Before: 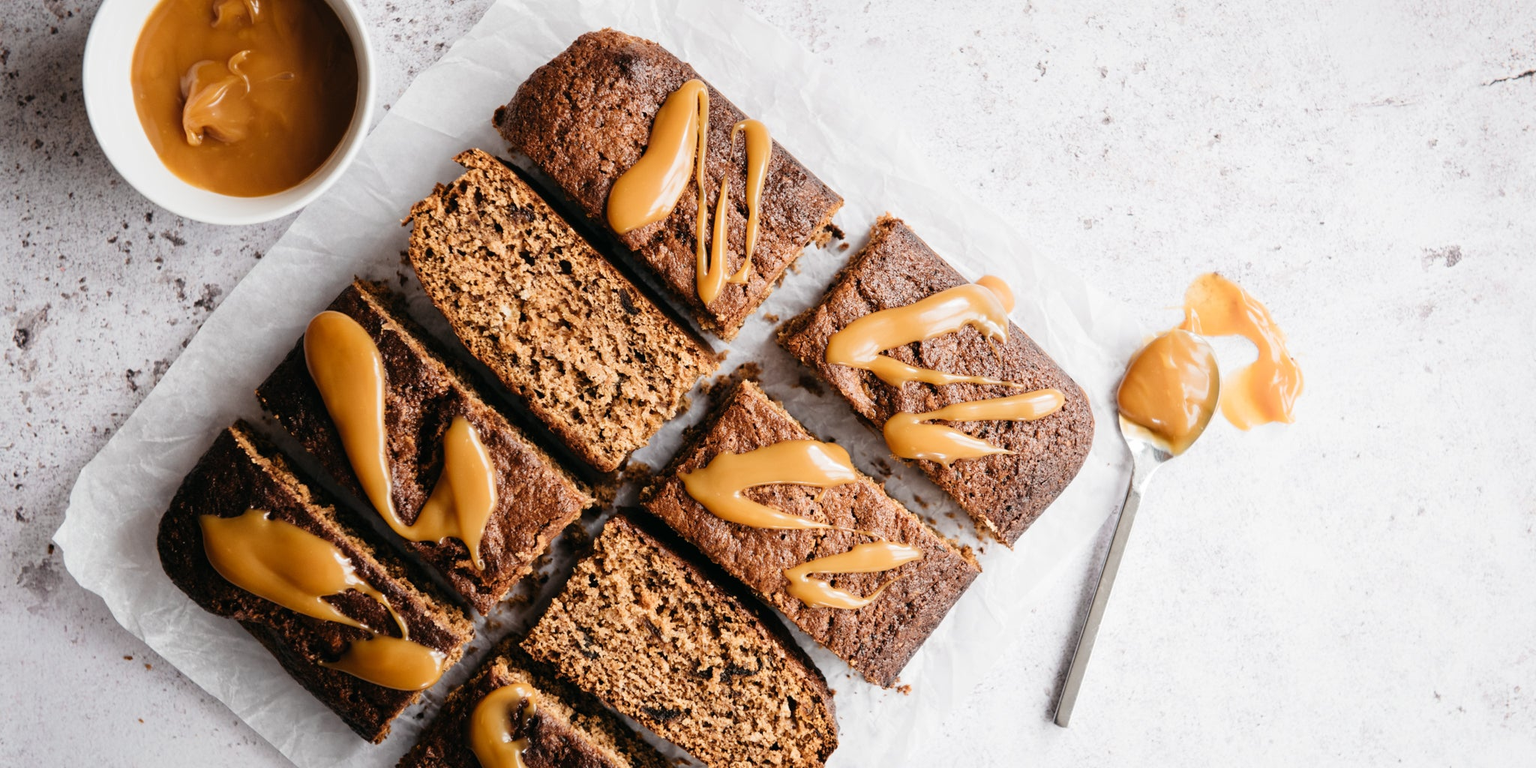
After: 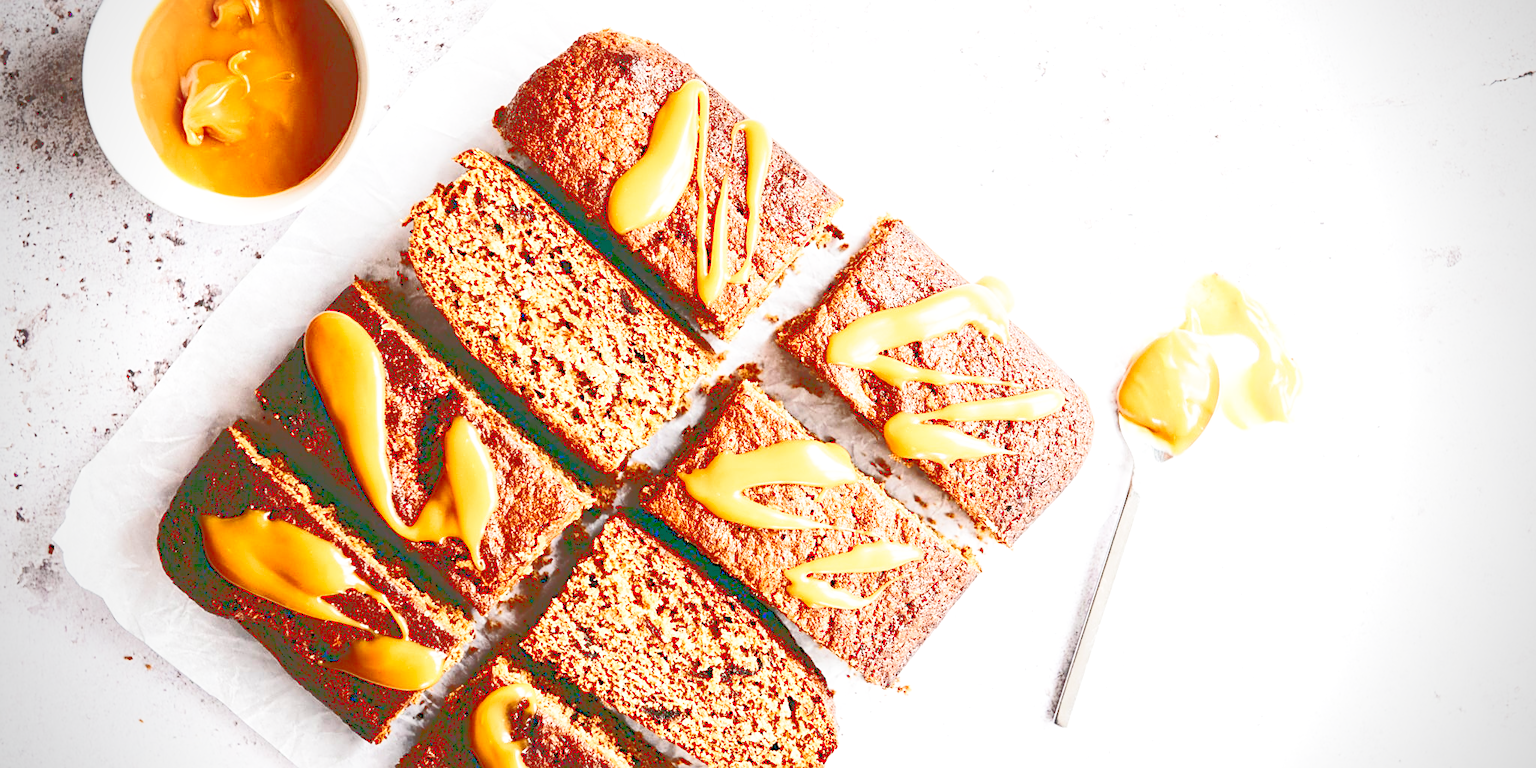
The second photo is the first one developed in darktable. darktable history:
sharpen: on, module defaults
base curve: curves: ch0 [(0, 0) (0.028, 0.03) (0.121, 0.232) (0.46, 0.748) (0.859, 0.968) (1, 1)], preserve colors none
exposure: black level correction 0.001, exposure 0.499 EV, compensate exposure bias true, compensate highlight preservation false
vignetting: on, module defaults
tone curve: curves: ch0 [(0, 0) (0.003, 0.334) (0.011, 0.338) (0.025, 0.338) (0.044, 0.338) (0.069, 0.339) (0.1, 0.342) (0.136, 0.343) (0.177, 0.349) (0.224, 0.36) (0.277, 0.385) (0.335, 0.42) (0.399, 0.465) (0.468, 0.535) (0.543, 0.632) (0.623, 0.73) (0.709, 0.814) (0.801, 0.879) (0.898, 0.935) (1, 1)], color space Lab, linked channels, preserve colors none
